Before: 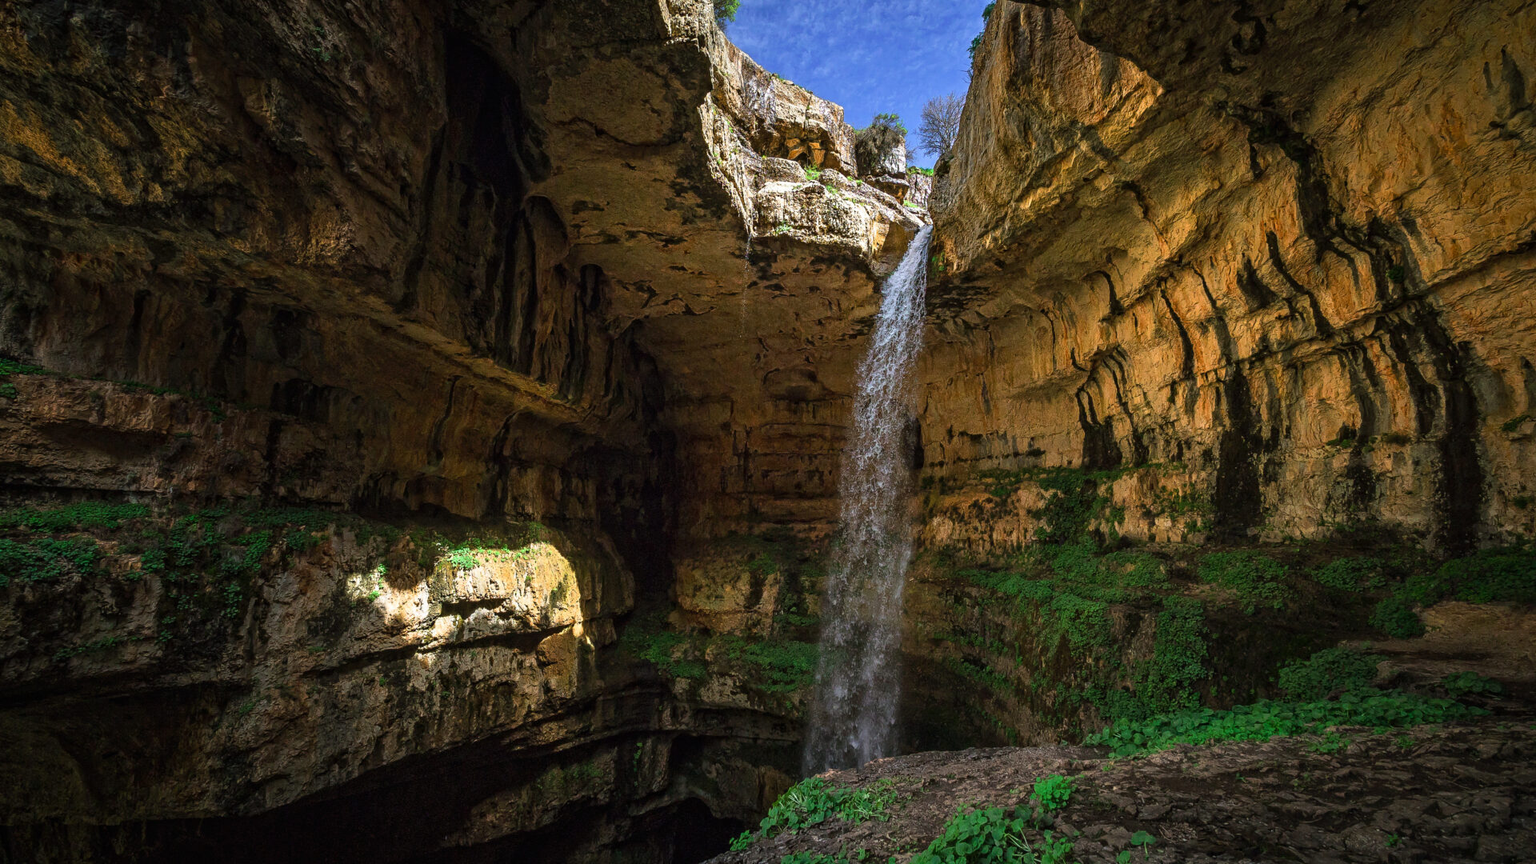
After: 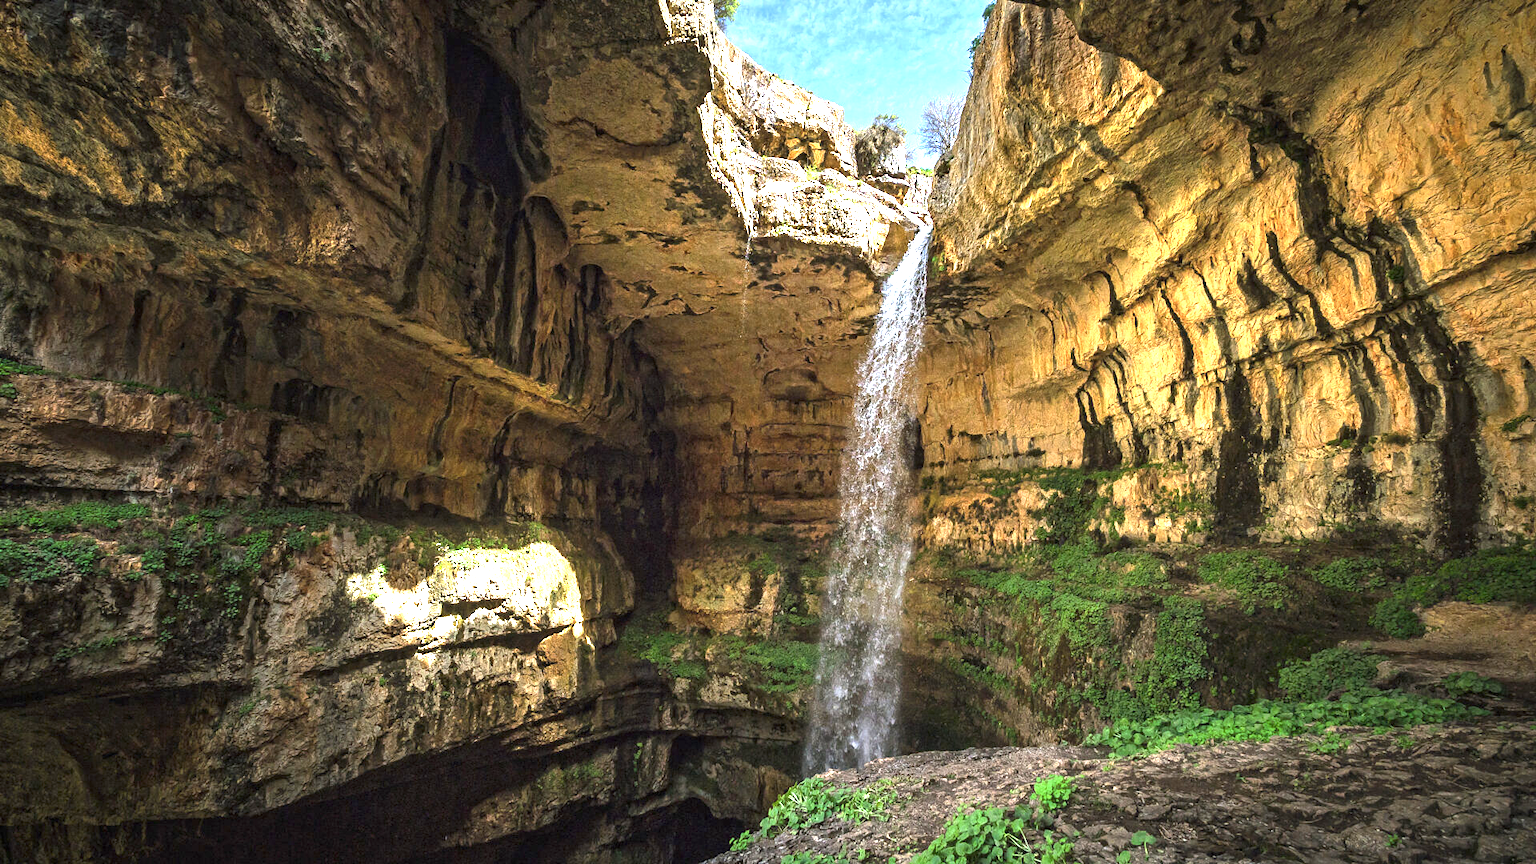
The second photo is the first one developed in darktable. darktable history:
exposure: exposure 2.004 EV, compensate highlight preservation false
